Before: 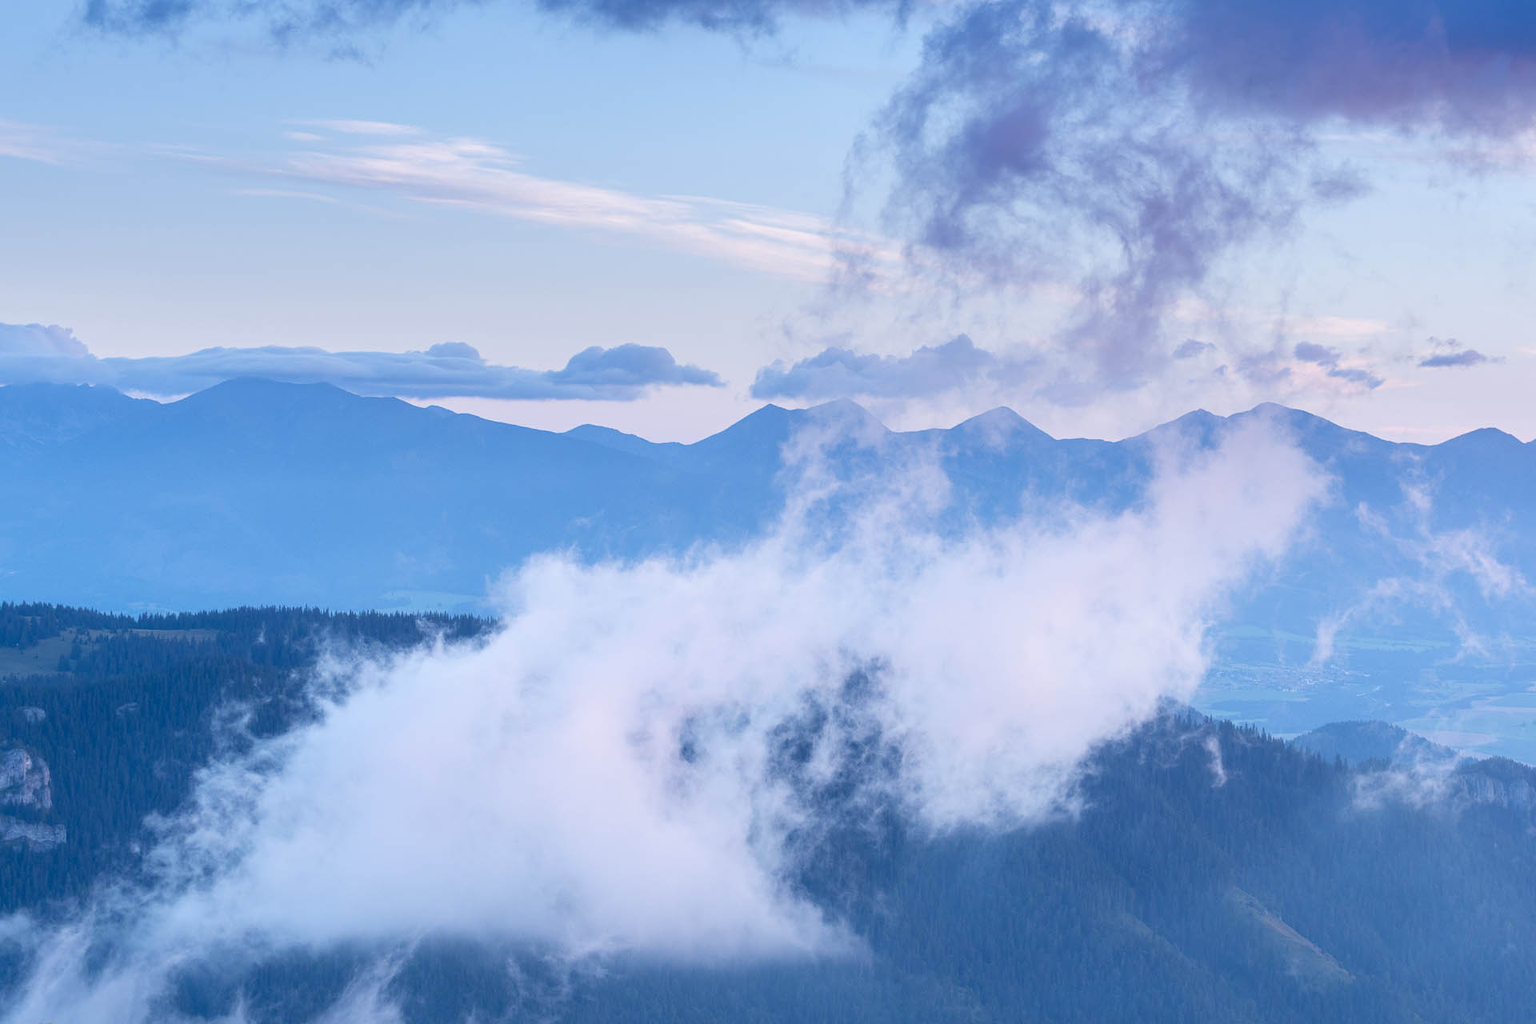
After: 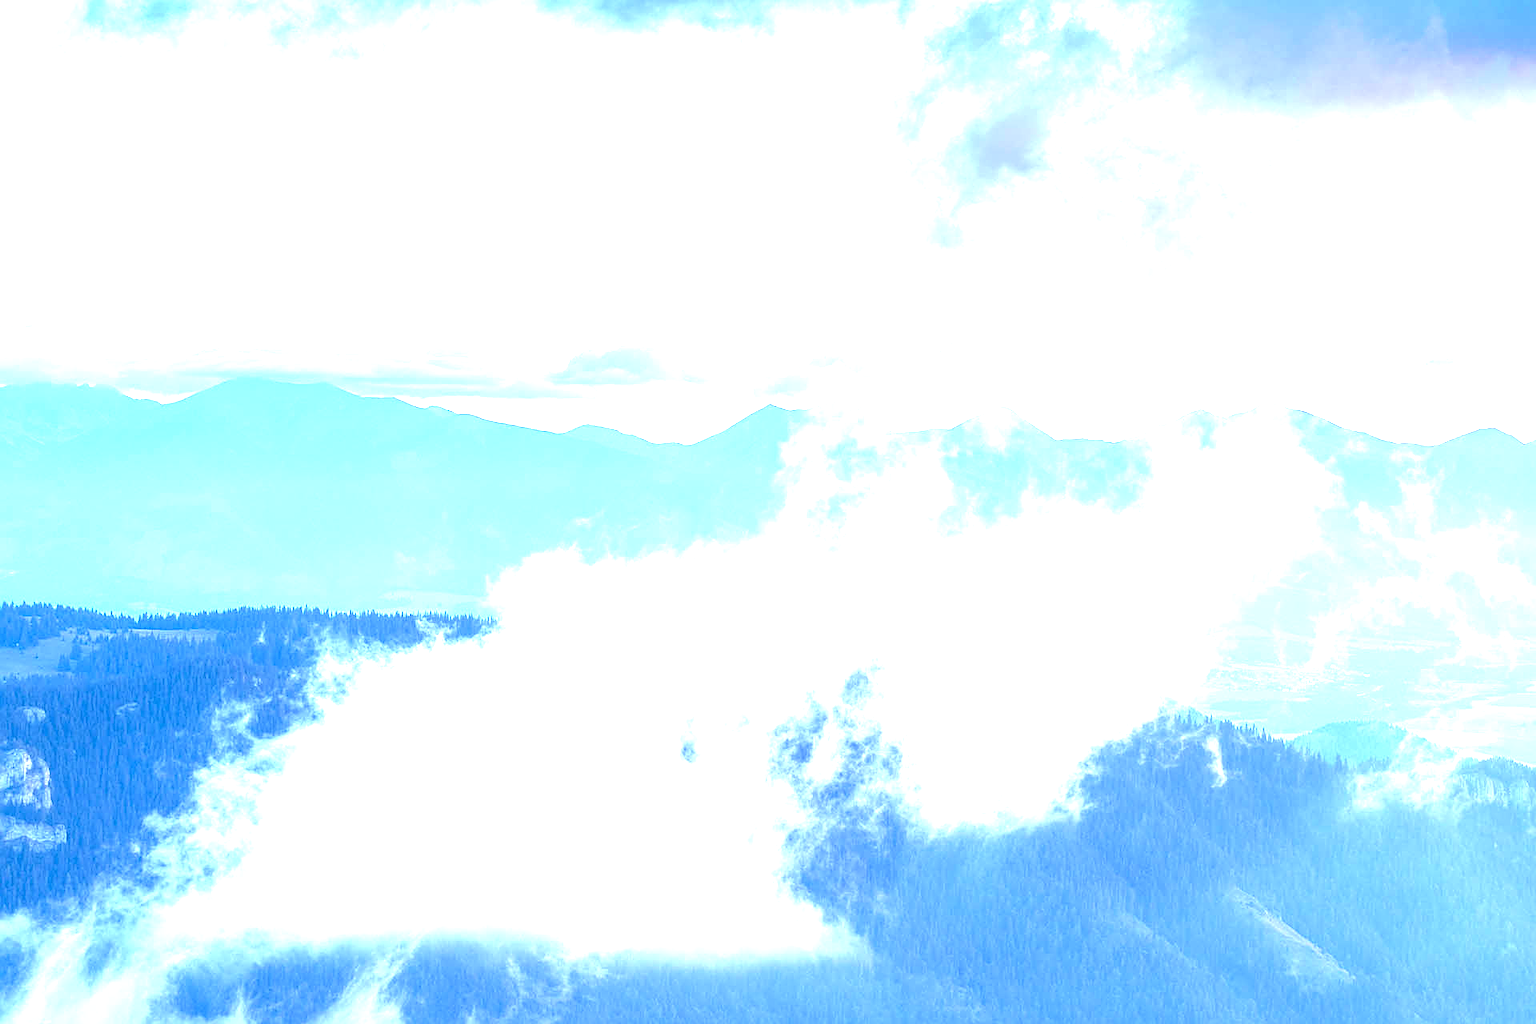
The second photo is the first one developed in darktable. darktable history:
sharpen: amount 0.478
white balance: red 0.988, blue 1.017
exposure: black level correction 0, exposure 2 EV, compensate highlight preservation false
